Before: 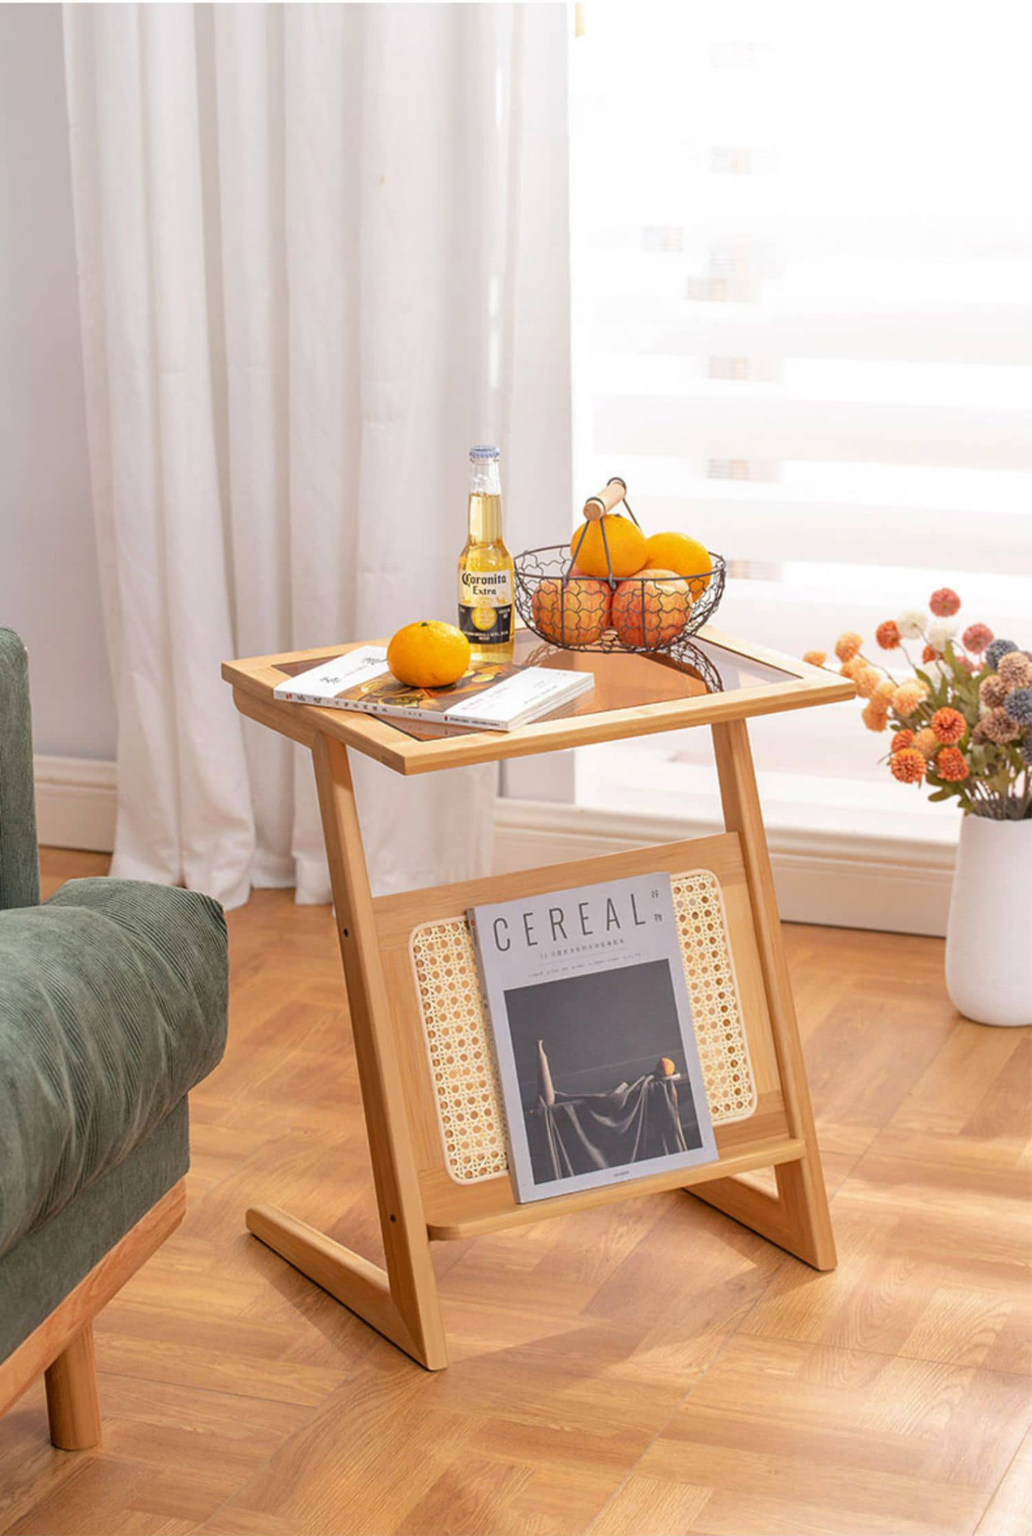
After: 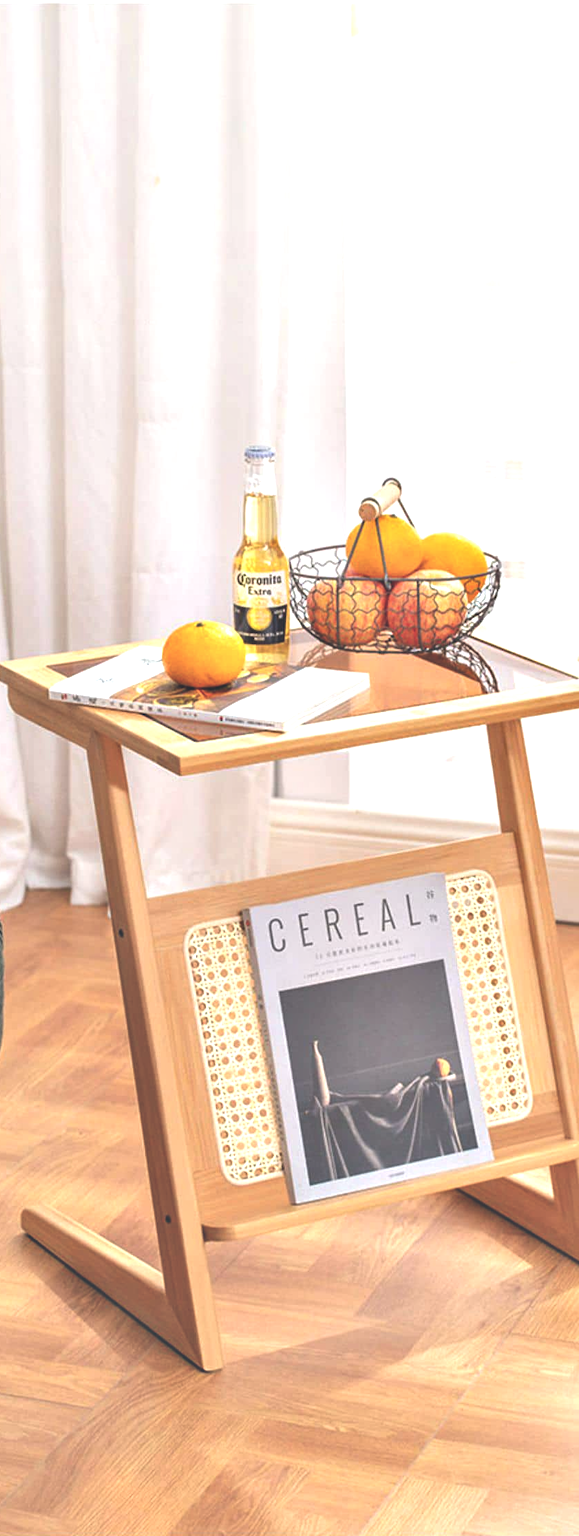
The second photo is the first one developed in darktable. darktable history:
exposure: black level correction -0.071, exposure 0.502 EV, compensate exposure bias true, compensate highlight preservation false
crop: left 21.862%, right 21.997%, bottom 0.001%
contrast equalizer: y [[0.6 ×6], [0.55 ×6], [0 ×6], [0 ×6], [0 ×6]]
